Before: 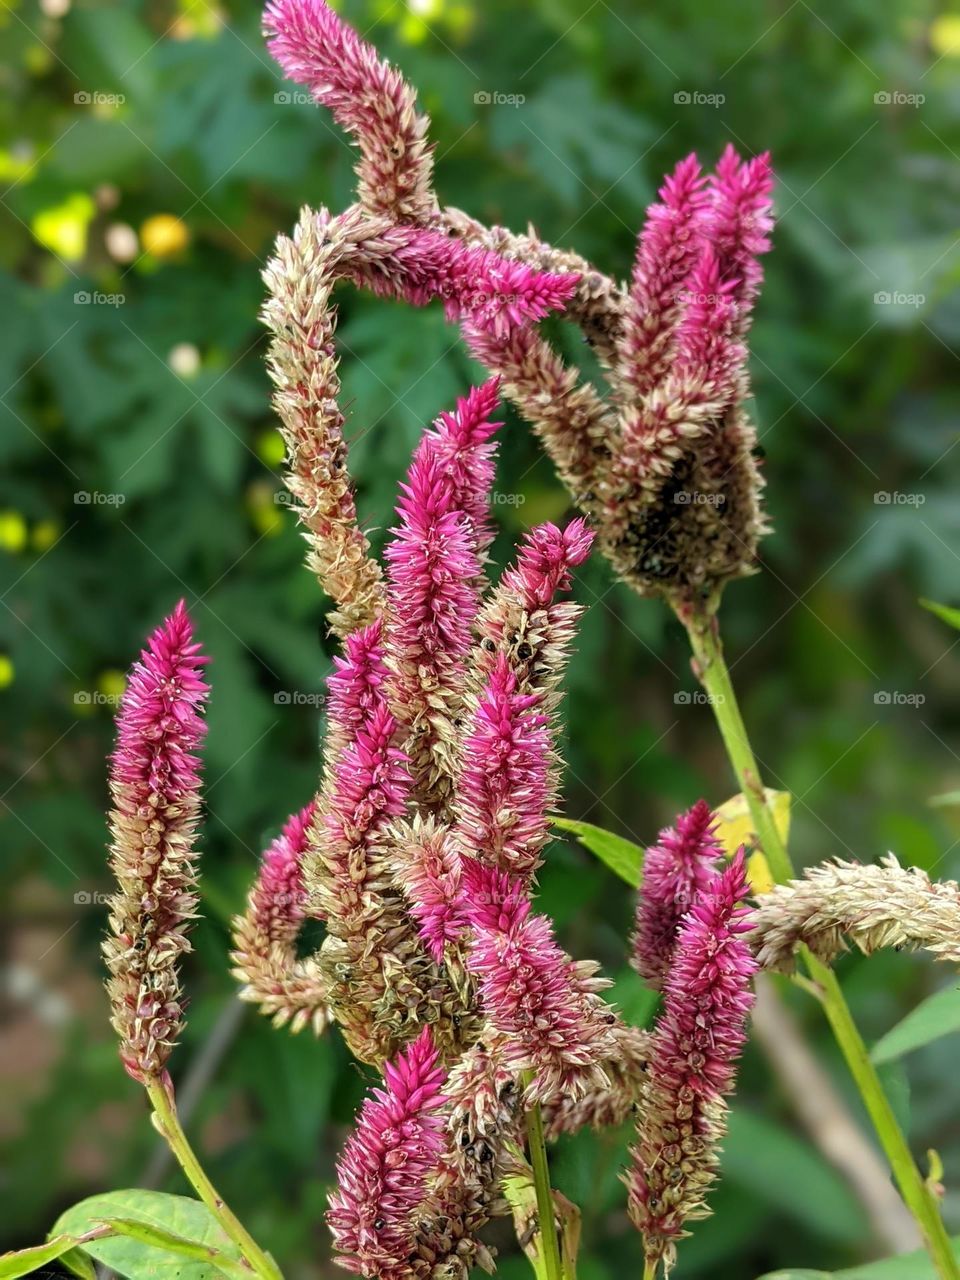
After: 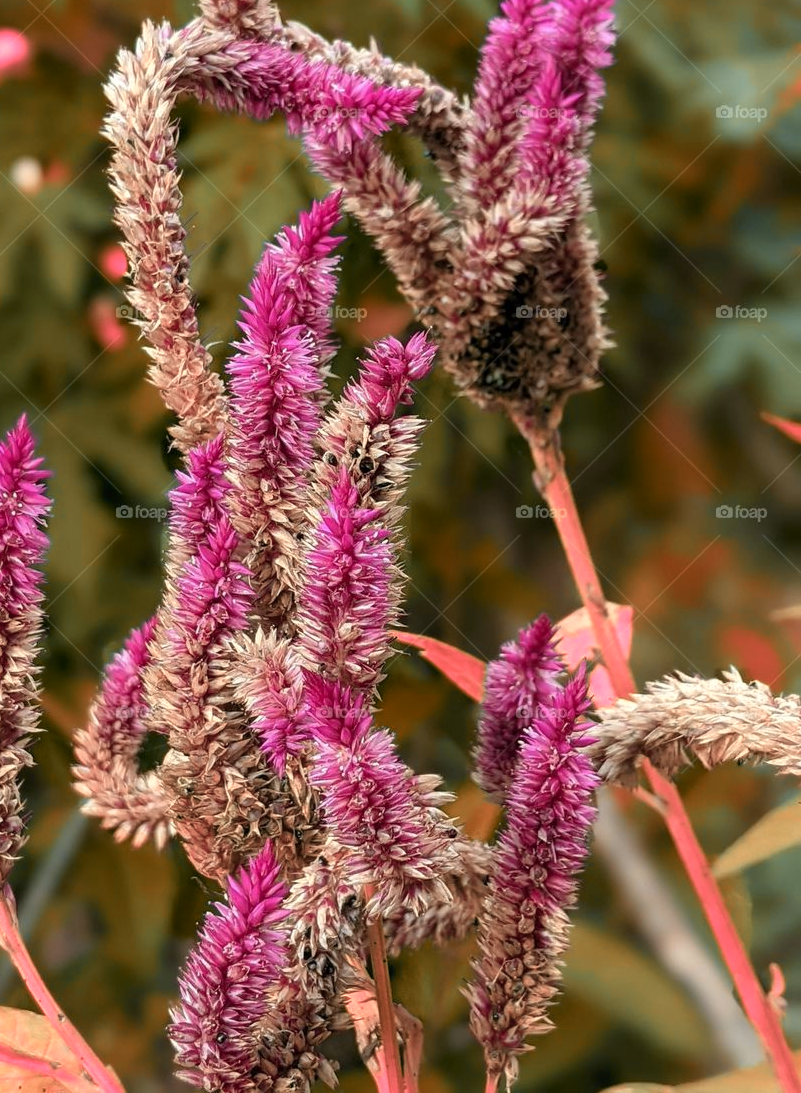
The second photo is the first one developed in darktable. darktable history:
color zones: curves: ch2 [(0, 0.488) (0.143, 0.417) (0.286, 0.212) (0.429, 0.179) (0.571, 0.154) (0.714, 0.415) (0.857, 0.495) (1, 0.488)]
tone equalizer: on, module defaults
crop: left 16.46%, top 14.598%
